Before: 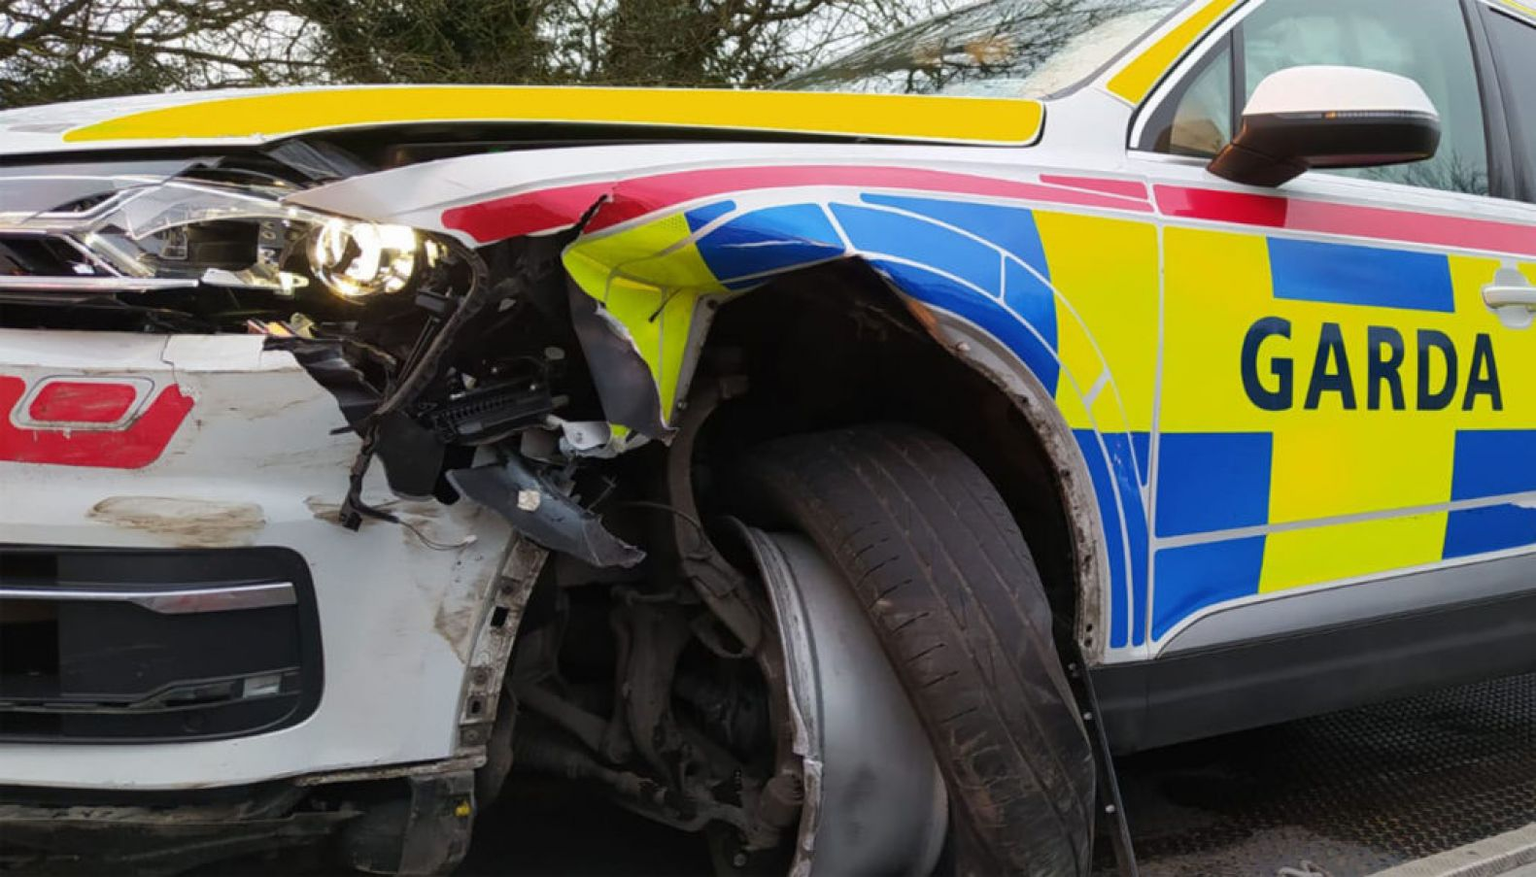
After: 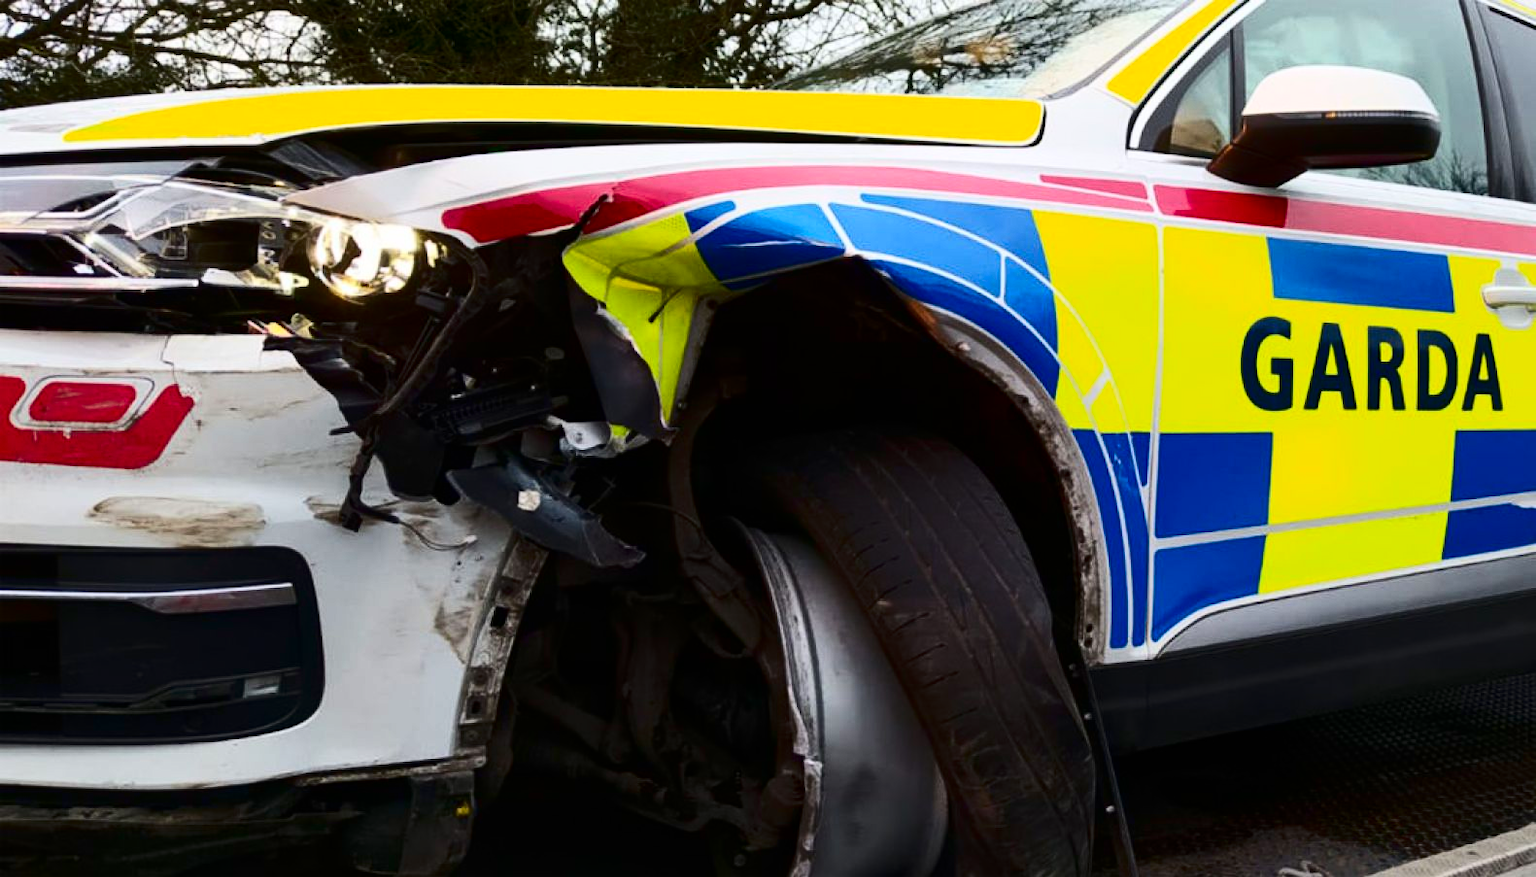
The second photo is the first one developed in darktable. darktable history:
contrast brightness saturation: contrast 0.32, brightness -0.08, saturation 0.17
white balance: emerald 1
